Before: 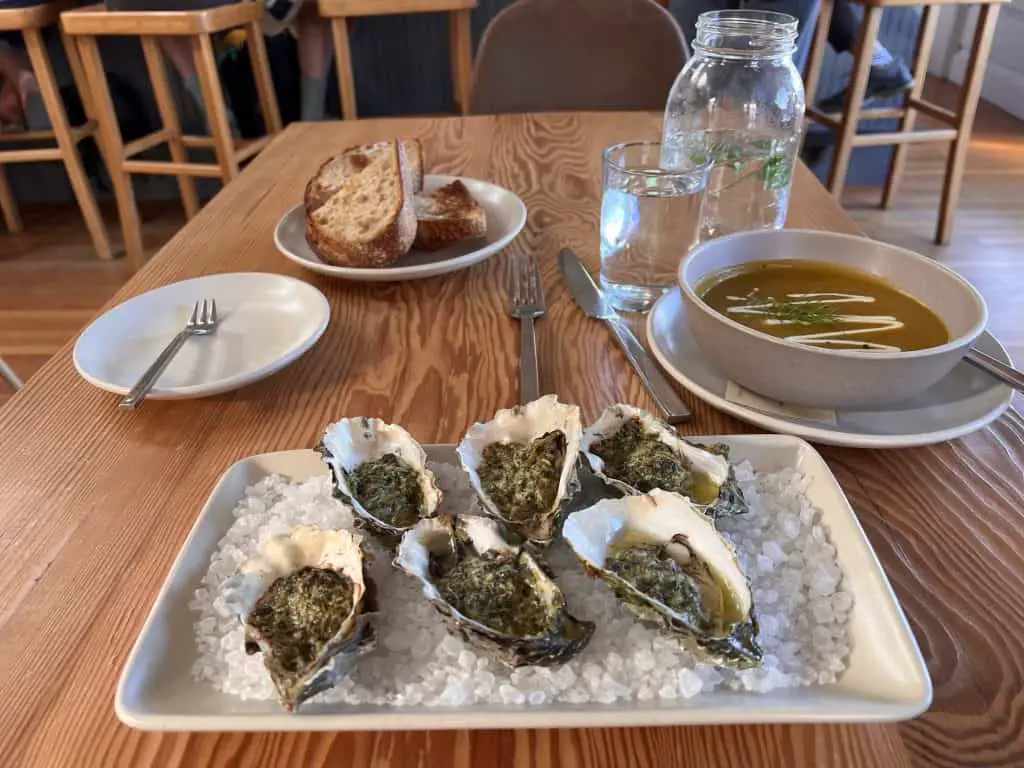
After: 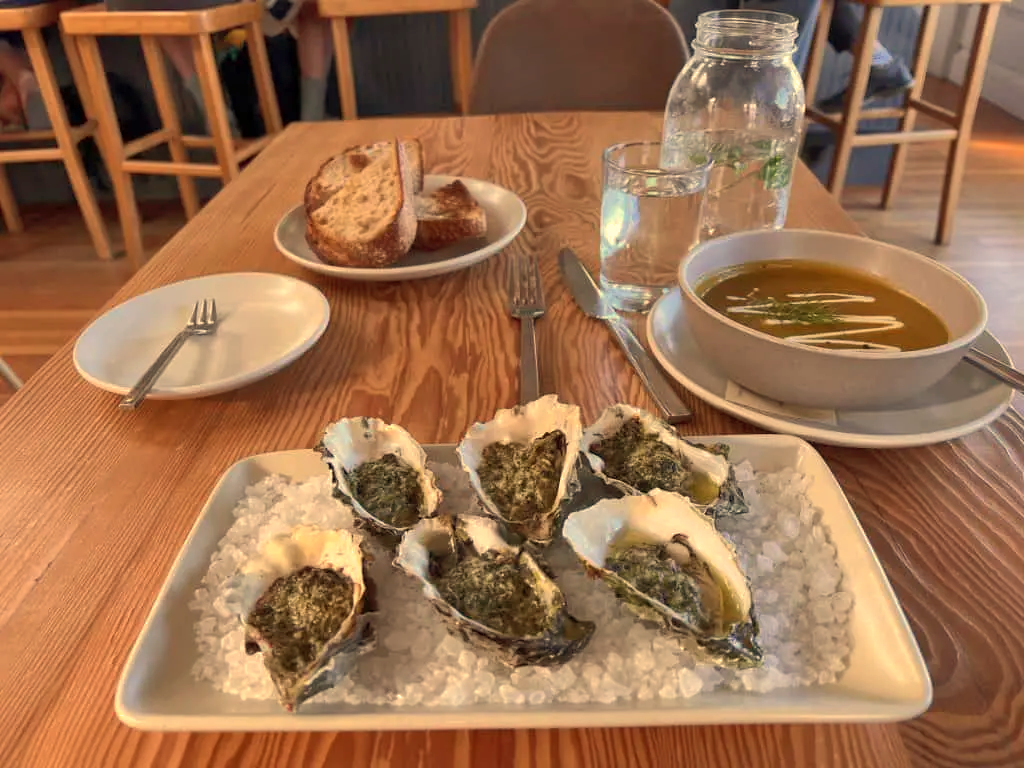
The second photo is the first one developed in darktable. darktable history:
white balance: red 1.138, green 0.996, blue 0.812
shadows and highlights: on, module defaults
